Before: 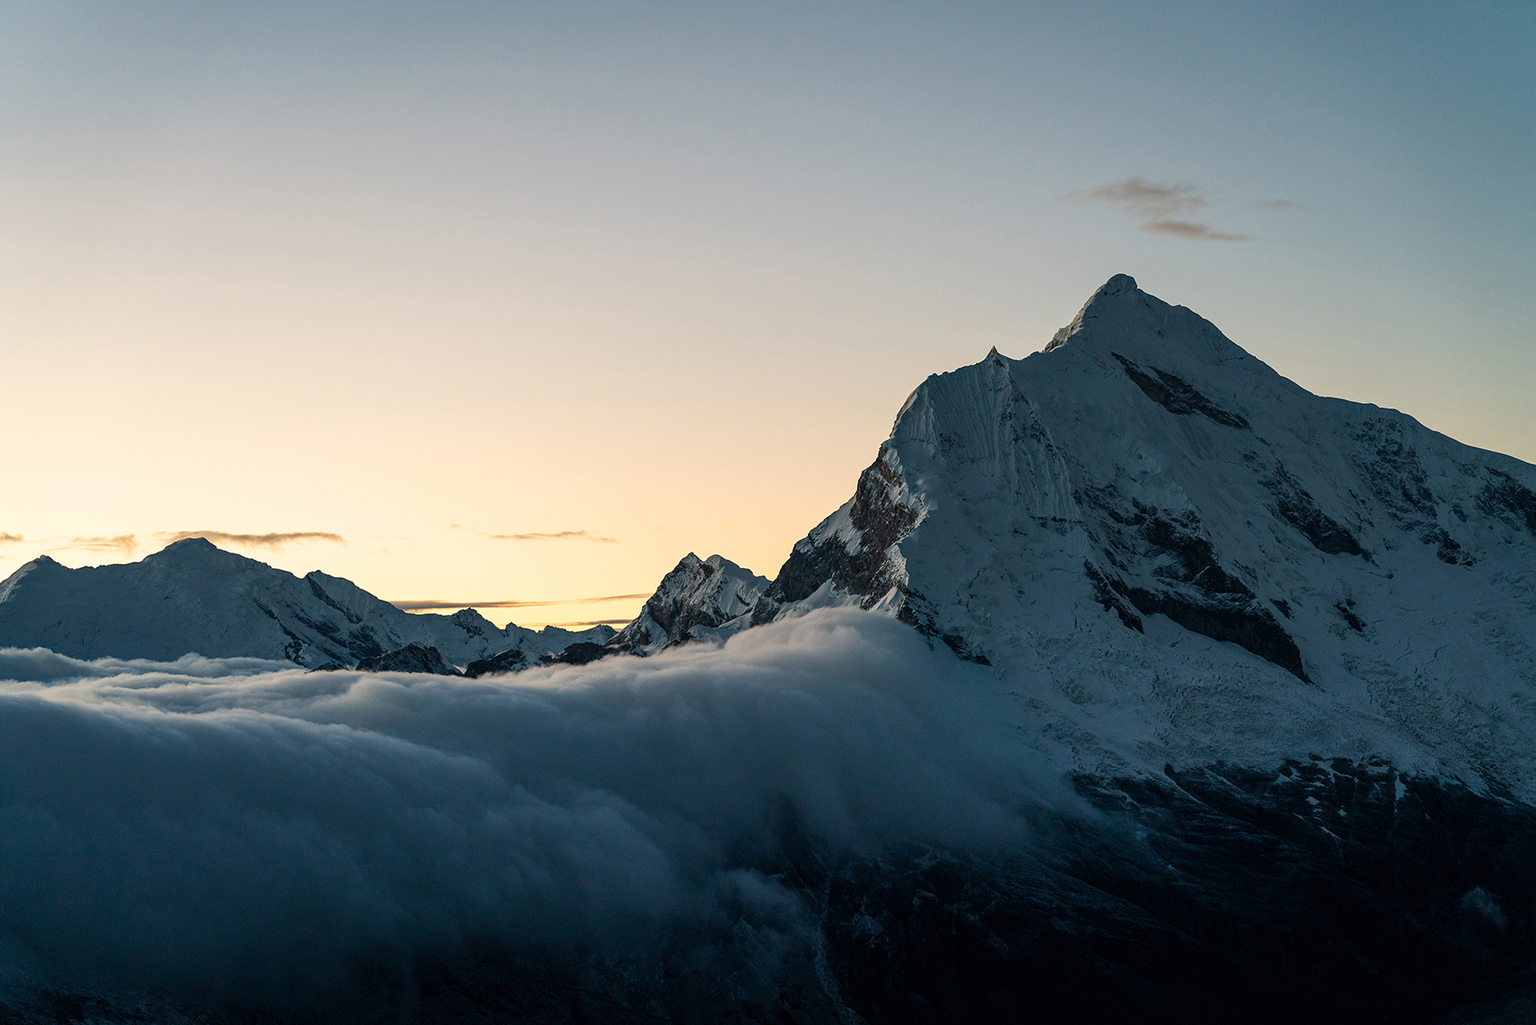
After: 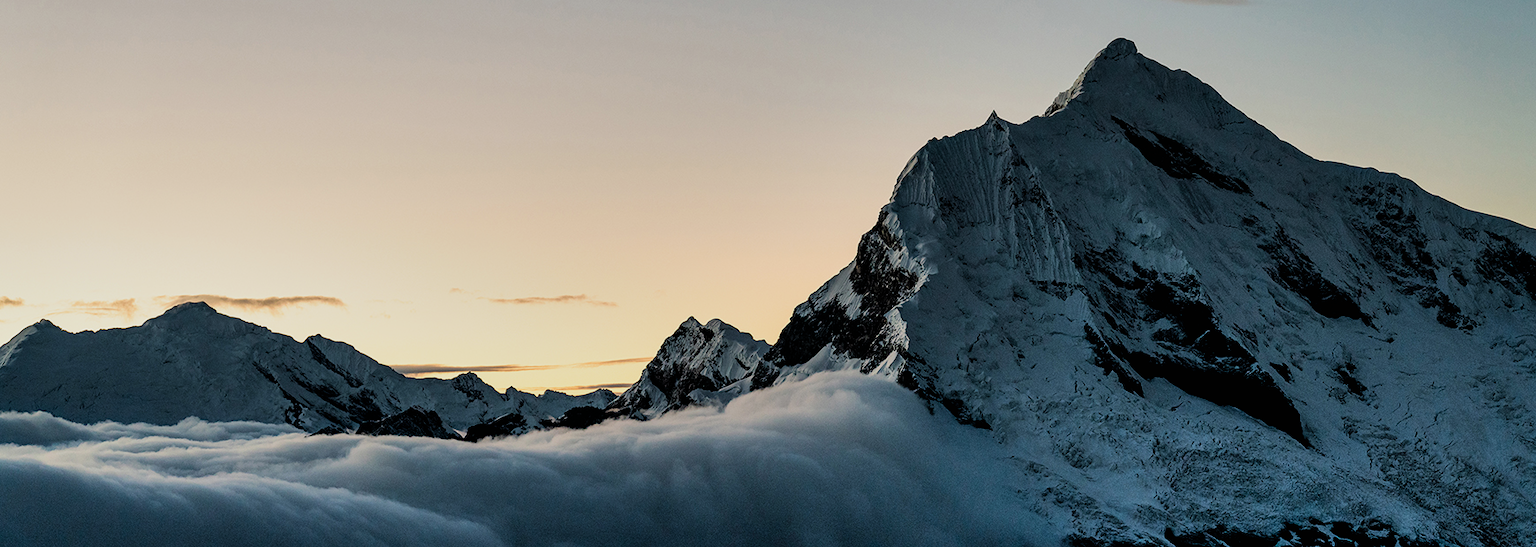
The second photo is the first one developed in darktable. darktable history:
filmic rgb: black relative exposure -3.86 EV, white relative exposure 3.48 EV, hardness 2.63, contrast 1.103
white balance: emerald 1
crop and rotate: top 23.043%, bottom 23.437%
shadows and highlights: soften with gaussian
